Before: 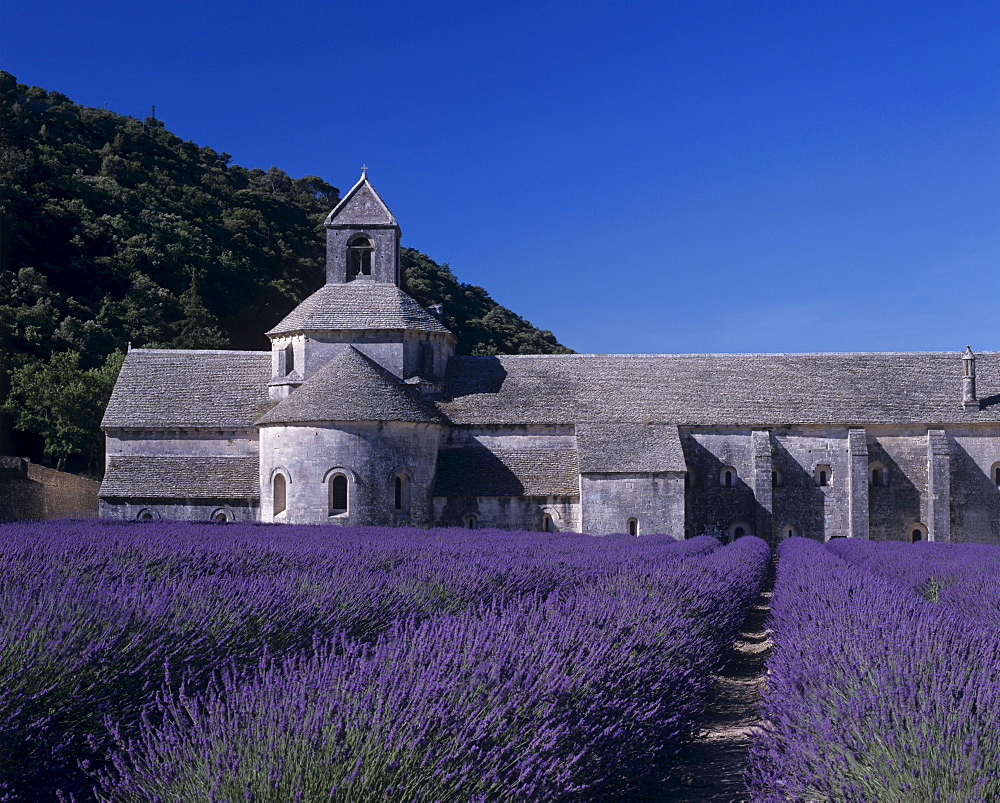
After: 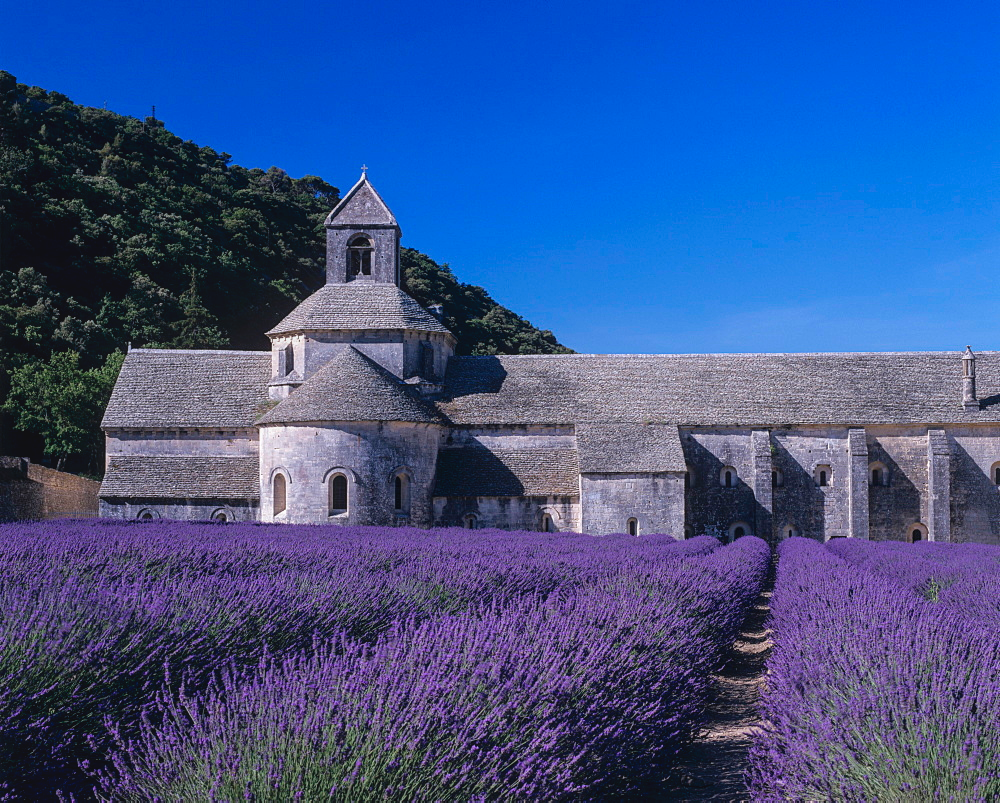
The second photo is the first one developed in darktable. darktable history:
local contrast: on, module defaults
contrast brightness saturation: contrast -0.099, brightness 0.044, saturation 0.078
